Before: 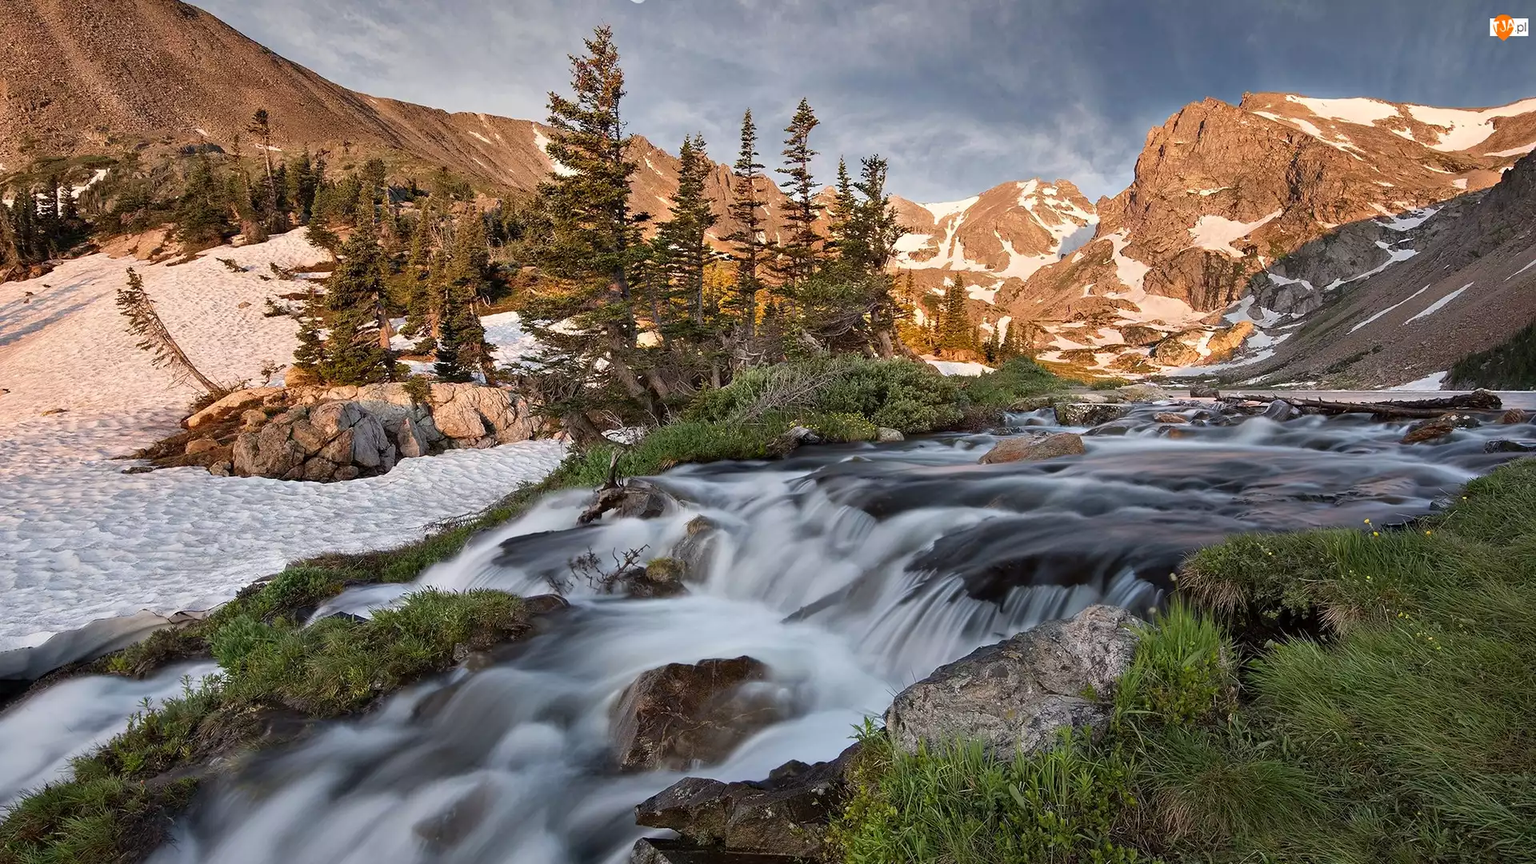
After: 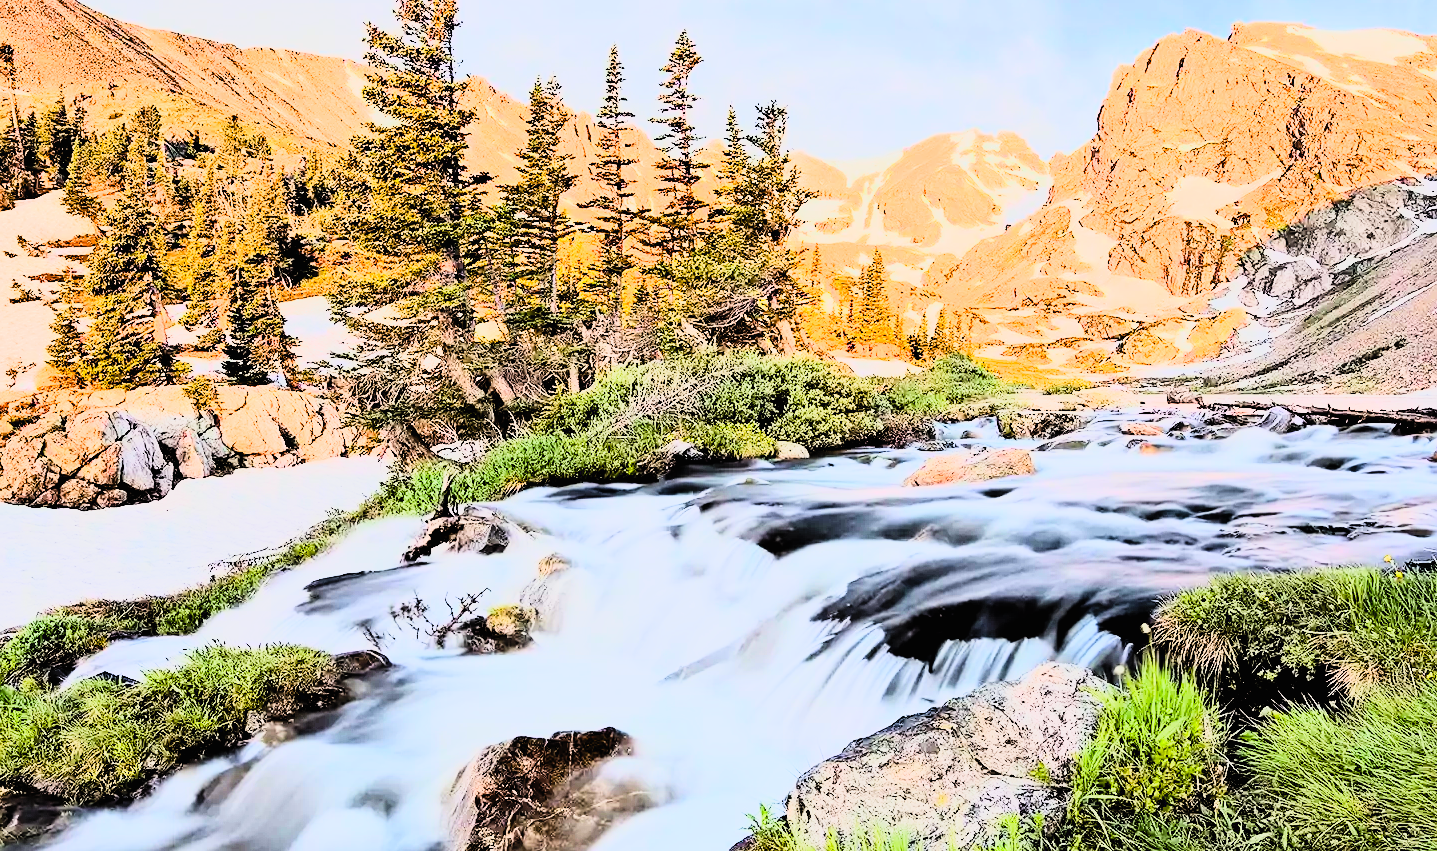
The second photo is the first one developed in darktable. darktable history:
filmic rgb: black relative exposure -7.65 EV, white relative exposure 4.56 EV, hardness 3.61
crop: left 16.768%, top 8.653%, right 8.362%, bottom 12.485%
sharpen: amount 0.2
white balance: emerald 1
rgb curve: curves: ch0 [(0, 0) (0.21, 0.15) (0.24, 0.21) (0.5, 0.75) (0.75, 0.96) (0.89, 0.99) (1, 1)]; ch1 [(0, 0.02) (0.21, 0.13) (0.25, 0.2) (0.5, 0.67) (0.75, 0.9) (0.89, 0.97) (1, 1)]; ch2 [(0, 0.02) (0.21, 0.13) (0.25, 0.2) (0.5, 0.67) (0.75, 0.9) (0.89, 0.97) (1, 1)], compensate middle gray true
exposure: black level correction 0.008, exposure 0.979 EV, compensate highlight preservation false
contrast brightness saturation: contrast 0.24, brightness 0.26, saturation 0.39
